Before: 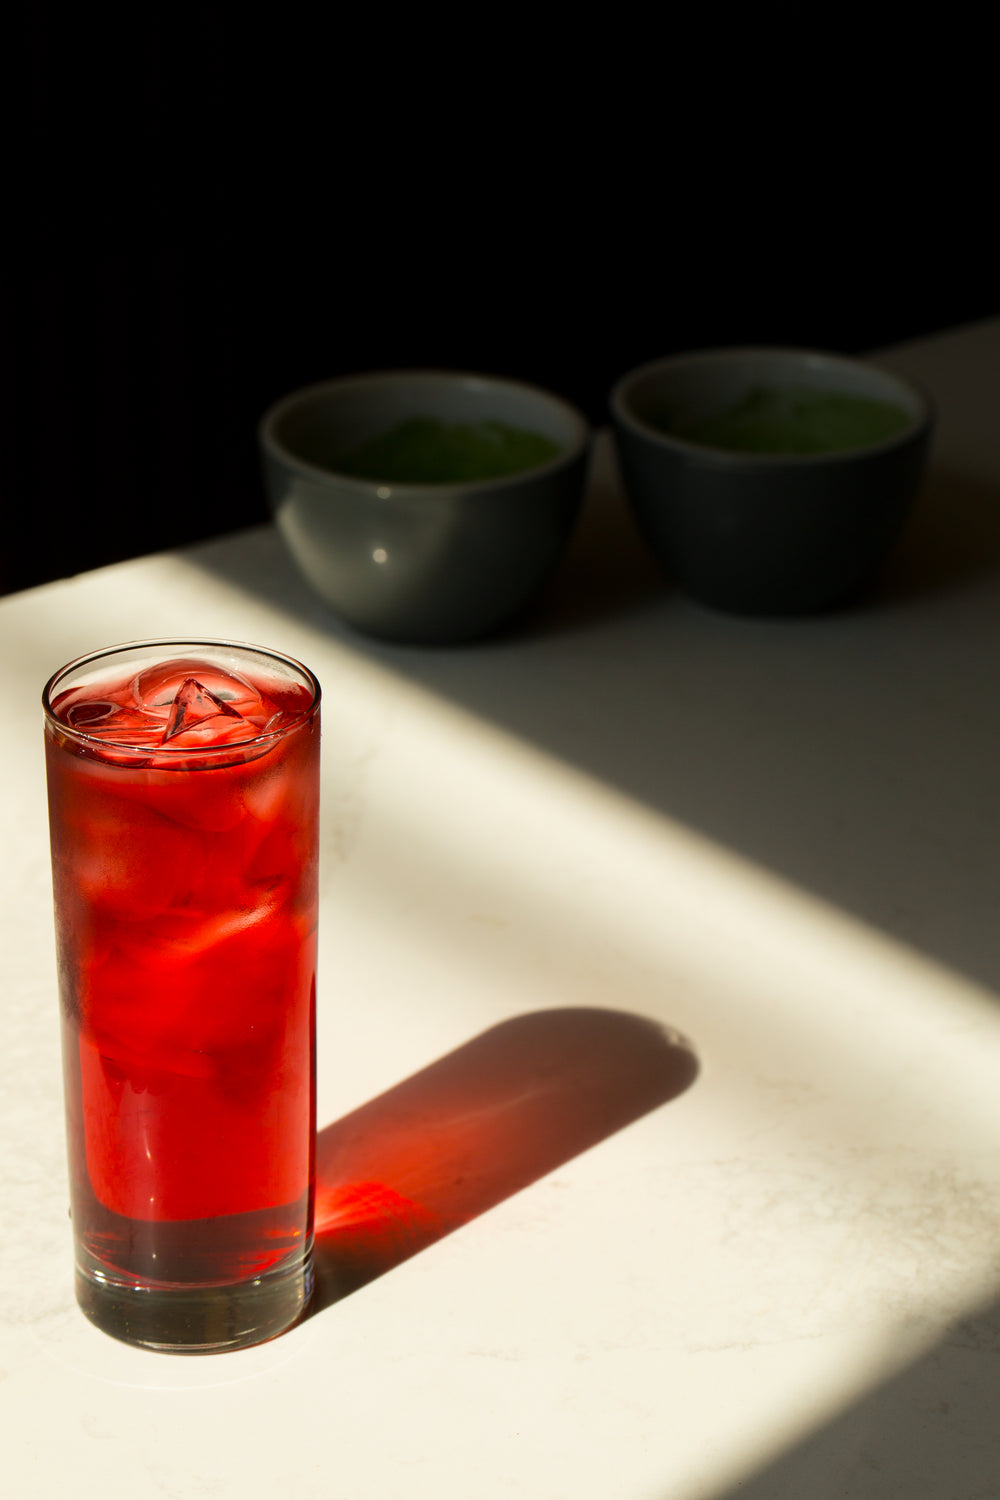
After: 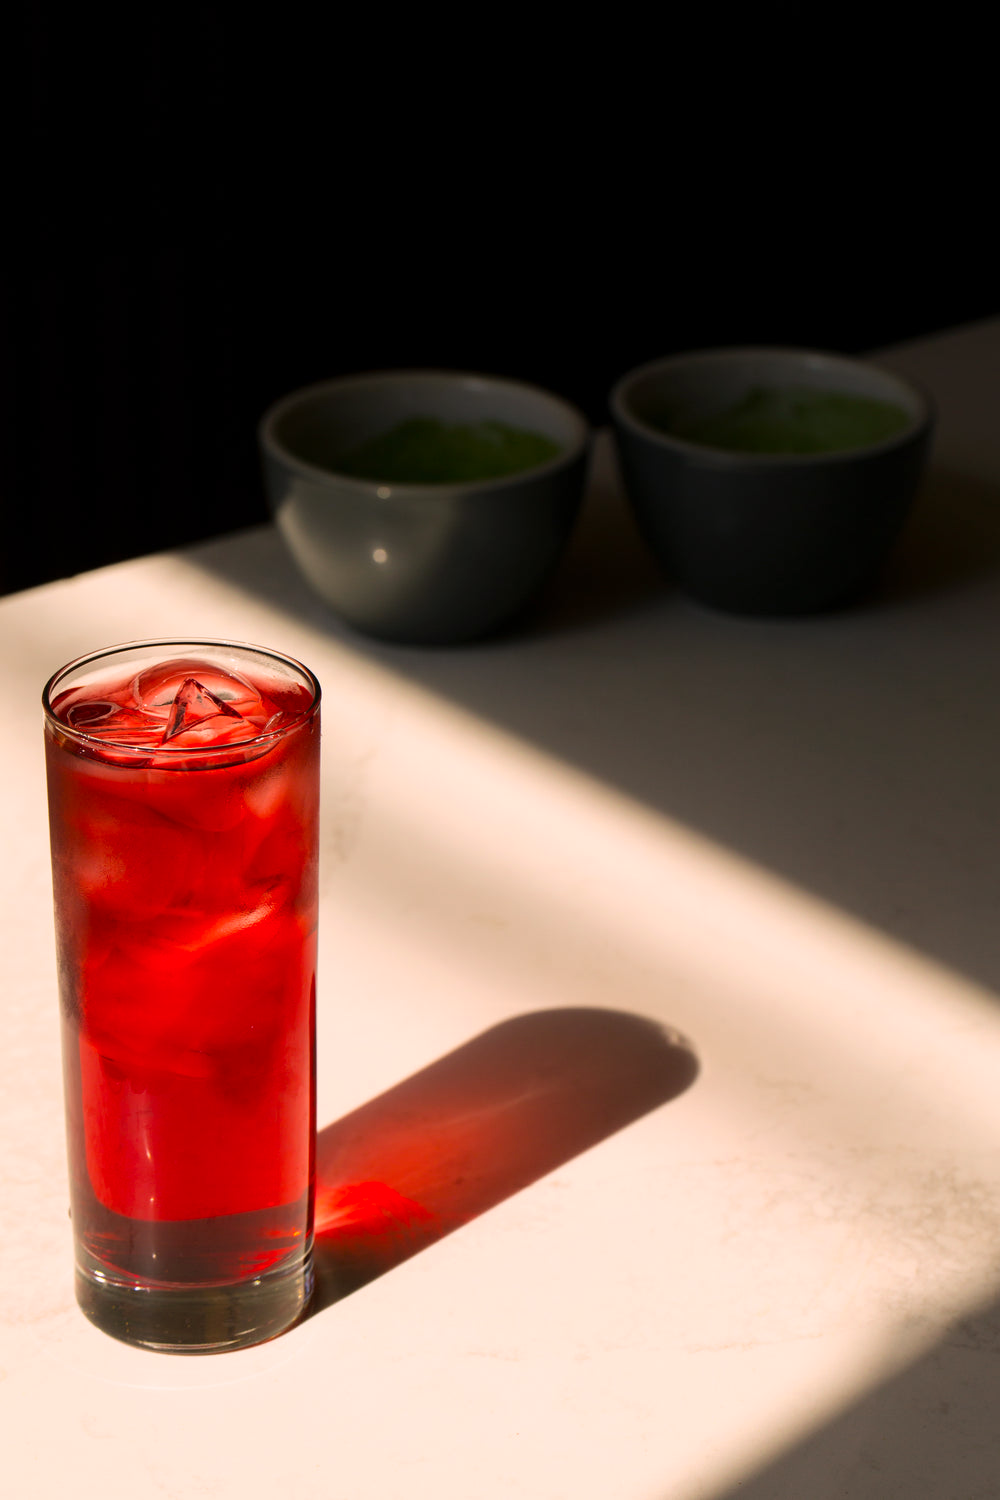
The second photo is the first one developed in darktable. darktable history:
color calibration: illuminant as shot in camera, x 0.358, y 0.373, temperature 4628.91 K
color correction: highlights a* 11.96, highlights b* 11.58
